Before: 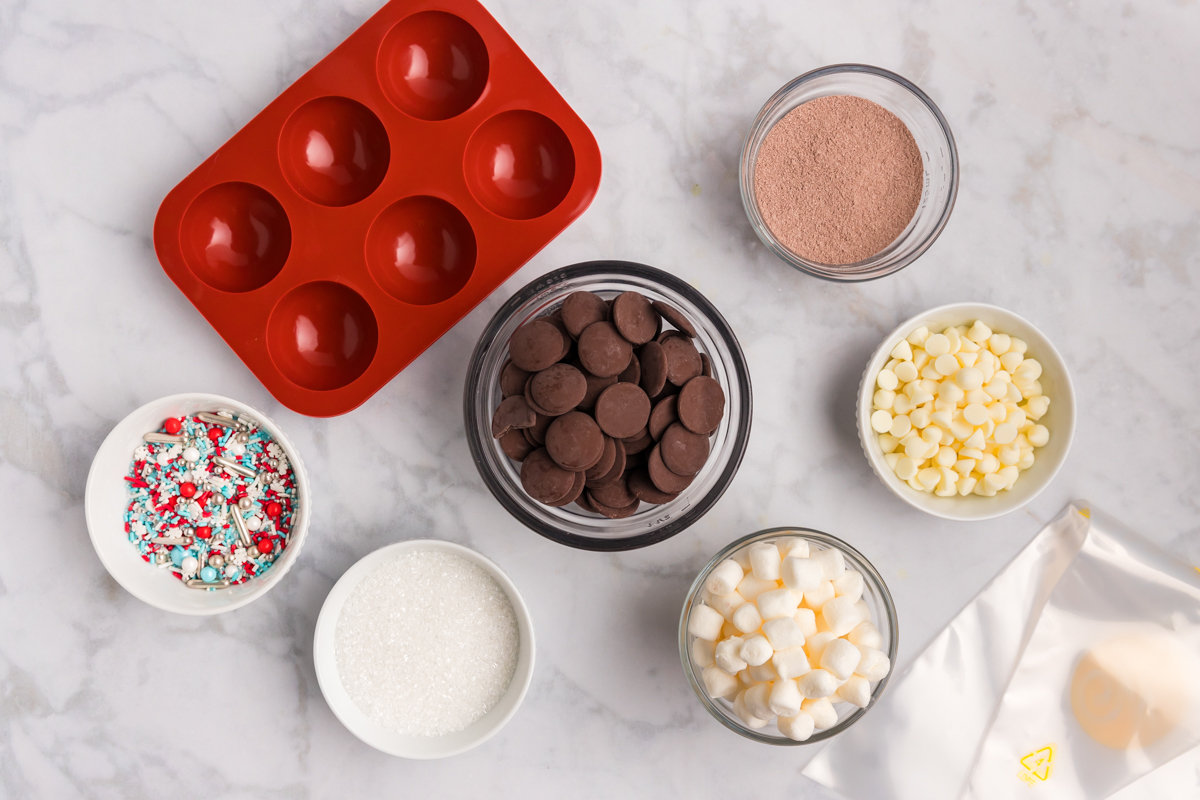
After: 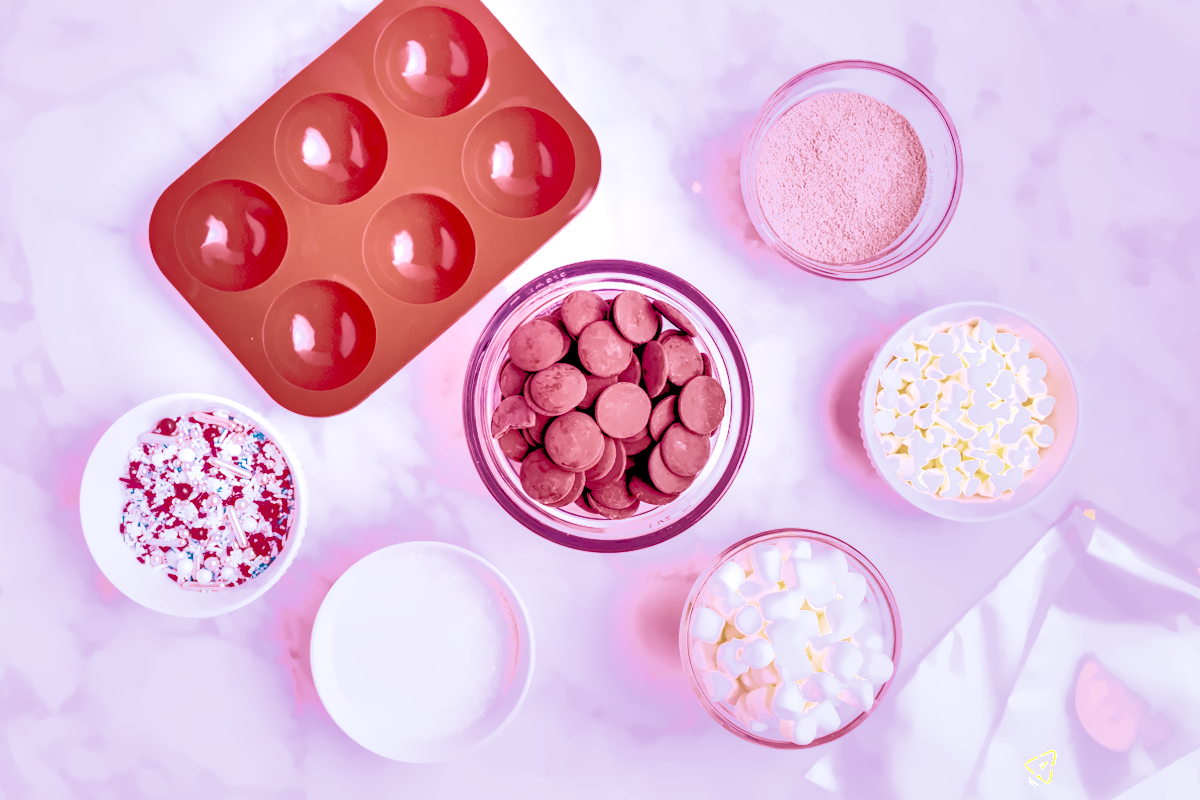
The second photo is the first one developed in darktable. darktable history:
local contrast: highlights 60%, shadows 60%, detail 160%
color calibration: illuminant as shot in camera, x 0.358, y 0.373, temperature 4628.91 K
color balance rgb: perceptual saturation grading › global saturation 35%, perceptual saturation grading › highlights -30%, perceptual saturation grading › shadows 35%, perceptual brilliance grading › global brilliance 3%, perceptual brilliance grading › highlights -3%, perceptual brilliance grading › shadows 3%
denoise (profiled): preserve shadows 1.52, scattering 0.002, a [-1, 0, 0], compensate highlight preservation false
exposure: black level correction 0, exposure 1.1 EV, compensate exposure bias true, compensate highlight preservation false
filmic rgb: black relative exposure -7.65 EV, white relative exposure 4.56 EV, hardness 3.61
haze removal: compatibility mode true, adaptive false
highlight reconstruction: on, module defaults
hot pixels: on, module defaults
lens correction: scale 1, crop 1, focal 16, aperture 5.6, distance 1000, camera "Canon EOS RP", lens "Canon RF 16mm F2.8 STM"
shadows and highlights: shadows 40, highlights -60
white balance: red 2.229, blue 1.46
tone equalizer: -8 EV -0.75 EV, -7 EV -0.7 EV, -6 EV -0.6 EV, -5 EV -0.4 EV, -3 EV 0.4 EV, -2 EV 0.6 EV, -1 EV 0.7 EV, +0 EV 0.75 EV, edges refinement/feathering 500, mask exposure compensation -1.57 EV, preserve details no
velvia: strength 45%
contrast equalizer "clarity": octaves 7, y [[0.6 ×6], [0.55 ×6], [0 ×6], [0 ×6], [0 ×6]]
